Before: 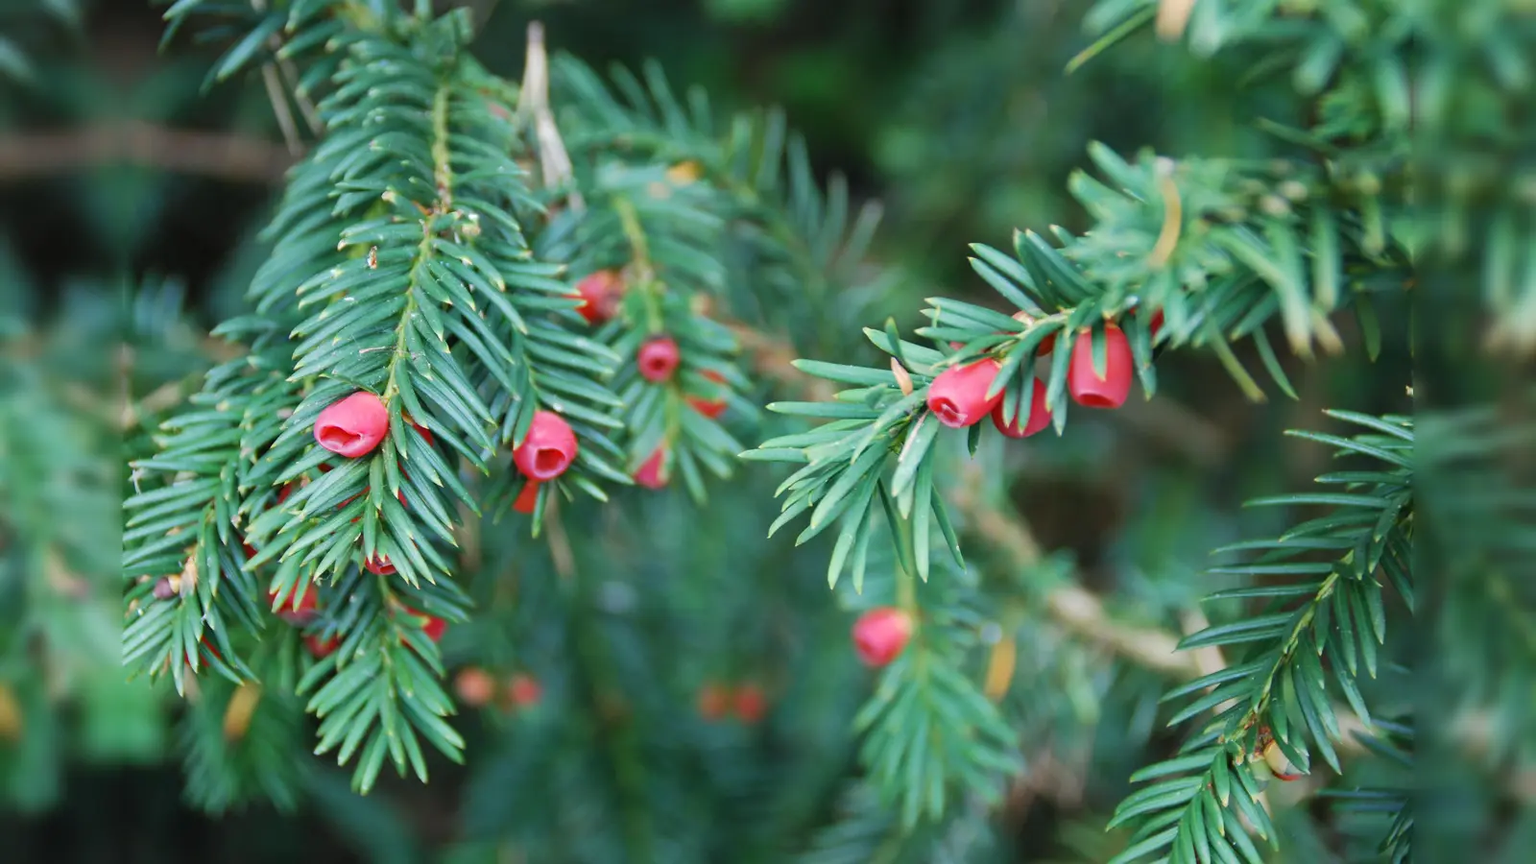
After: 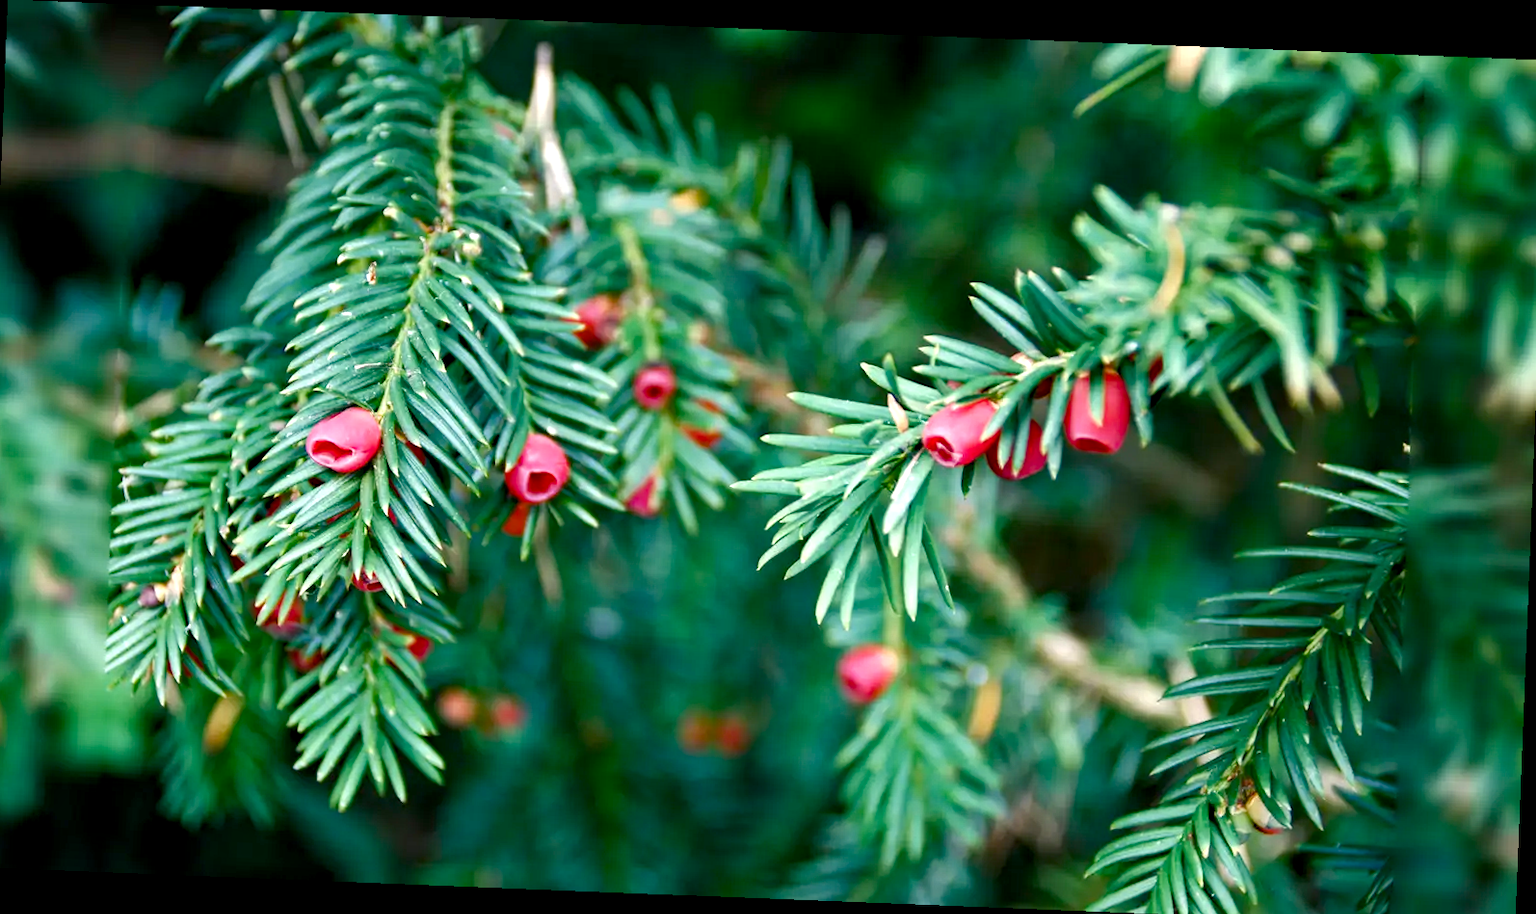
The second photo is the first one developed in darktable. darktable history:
rotate and perspective: rotation 2.27°, automatic cropping off
local contrast: highlights 100%, shadows 100%, detail 120%, midtone range 0.2
crop and rotate: left 1.774%, right 0.633%, bottom 1.28%
color balance rgb: shadows lift › chroma 2.79%, shadows lift › hue 190.66°, power › hue 171.85°, highlights gain › chroma 2.16%, highlights gain › hue 75.26°, global offset › luminance -0.51%, perceptual saturation grading › highlights -33.8%, perceptual saturation grading › mid-tones 14.98%, perceptual saturation grading › shadows 48.43%, perceptual brilliance grading › highlights 15.68%, perceptual brilliance grading › mid-tones 6.62%, perceptual brilliance grading › shadows -14.98%, global vibrance 11.32%, contrast 5.05%
haze removal: compatibility mode true, adaptive false
